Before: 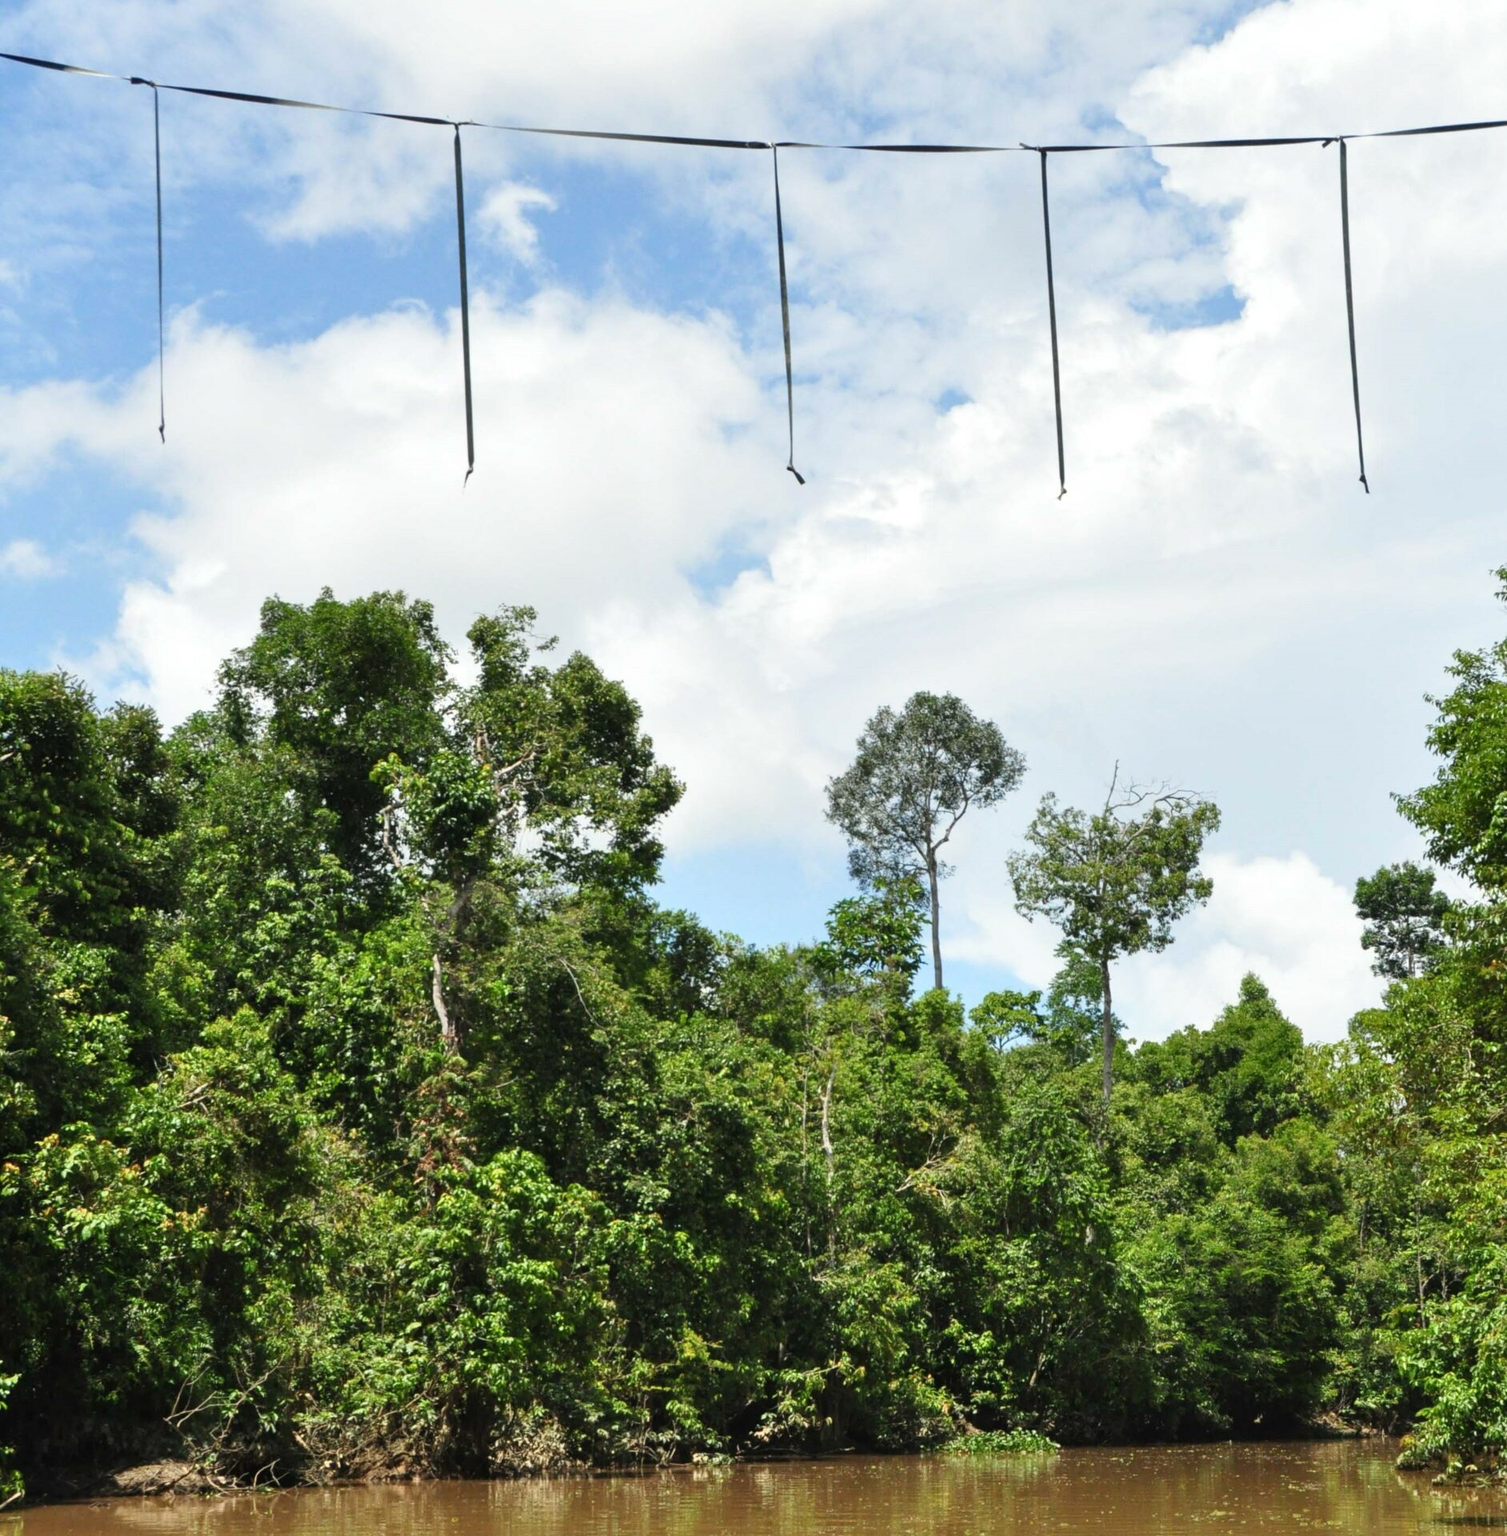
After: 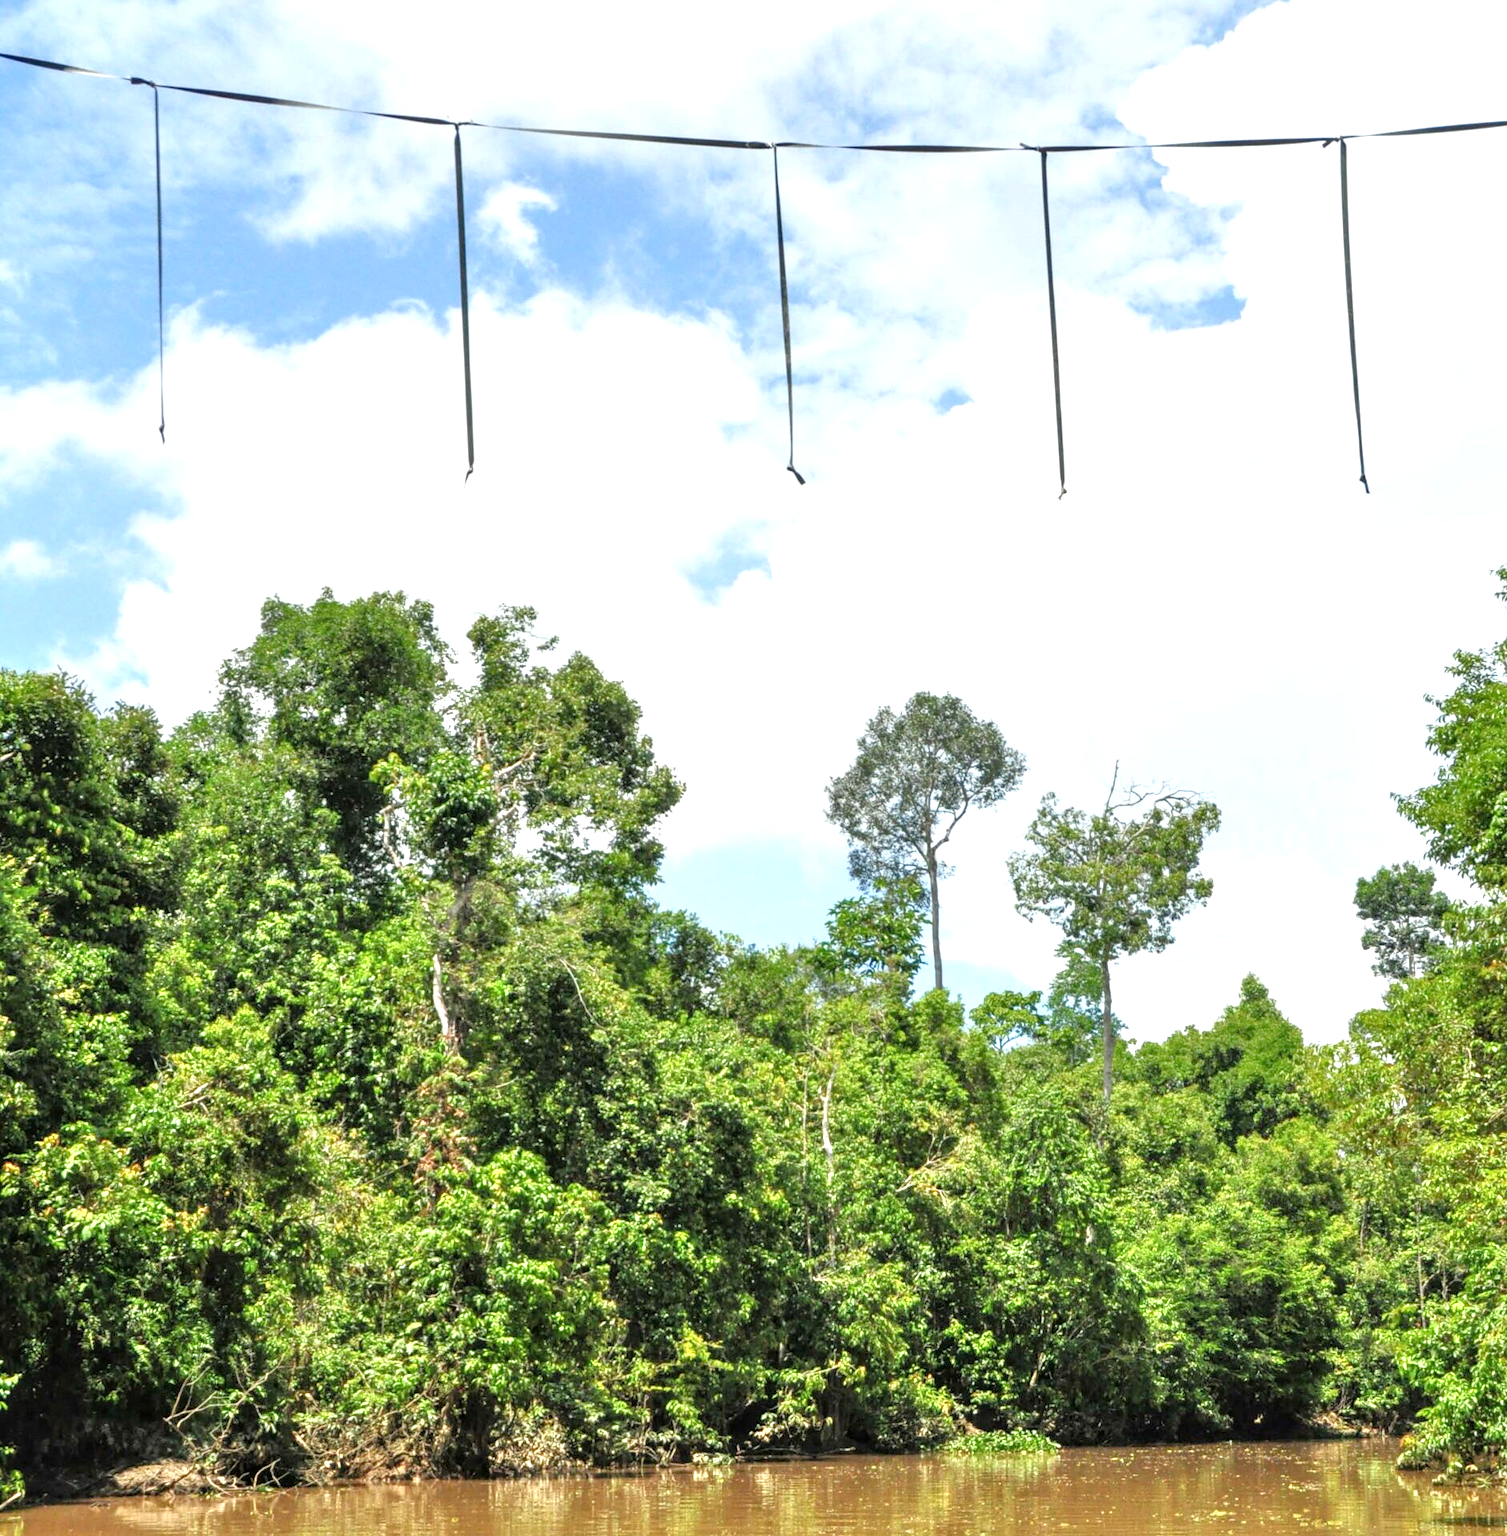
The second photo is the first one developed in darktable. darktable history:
local contrast: on, module defaults
tone equalizer: -7 EV 0.15 EV, -6 EV 0.6 EV, -5 EV 1.15 EV, -4 EV 1.33 EV, -3 EV 1.15 EV, -2 EV 0.6 EV, -1 EV 0.15 EV, mask exposure compensation -0.5 EV
exposure: black level correction 0.001, exposure 0.5 EV, compensate exposure bias true, compensate highlight preservation false
